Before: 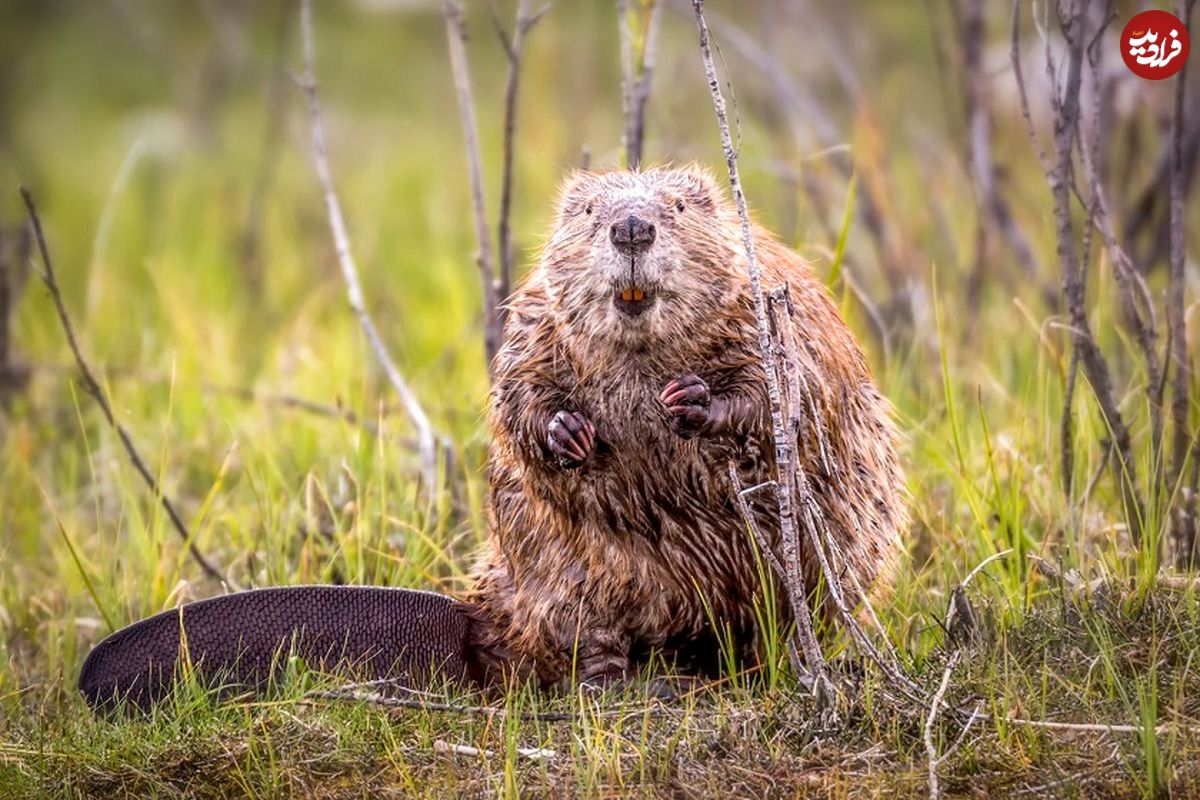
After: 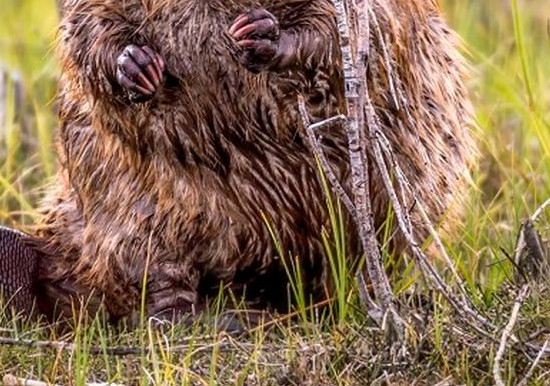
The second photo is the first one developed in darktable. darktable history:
crop: left 35.976%, top 45.819%, right 18.162%, bottom 5.807%
